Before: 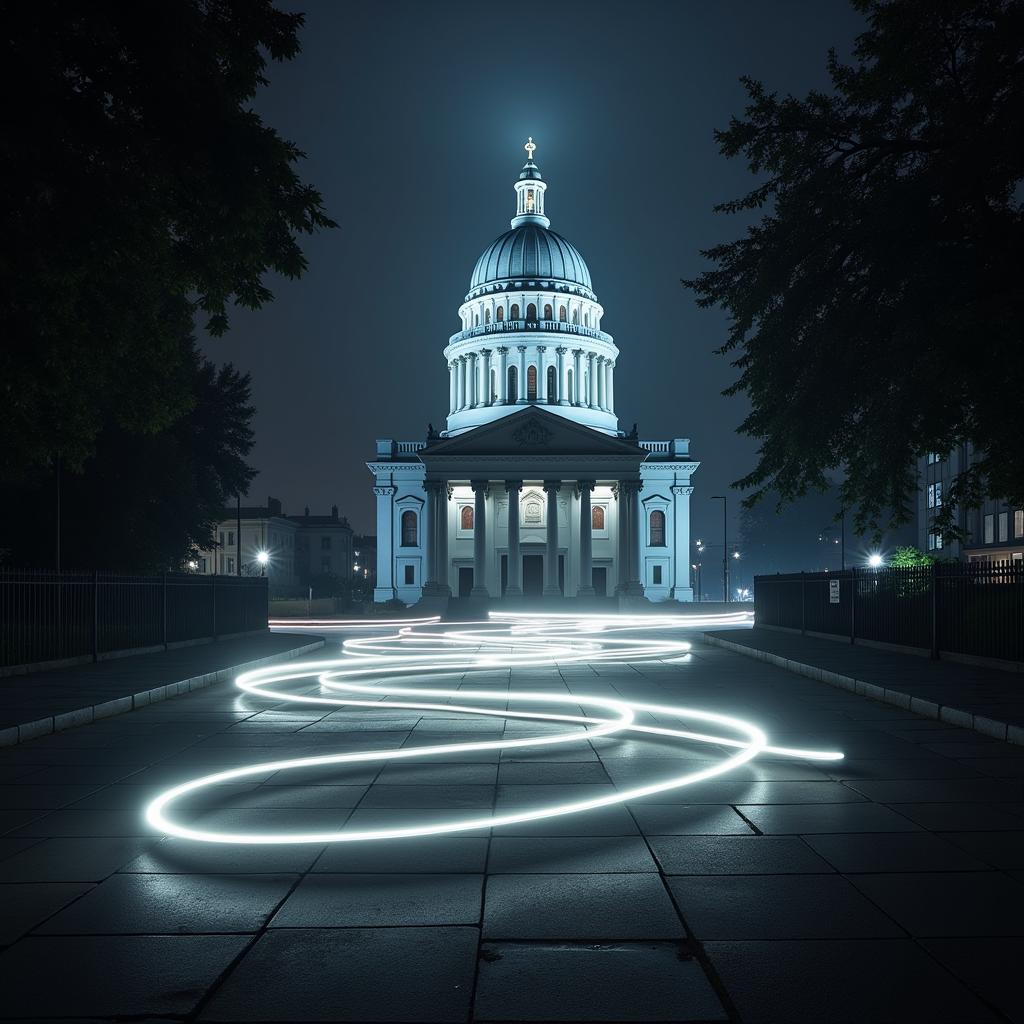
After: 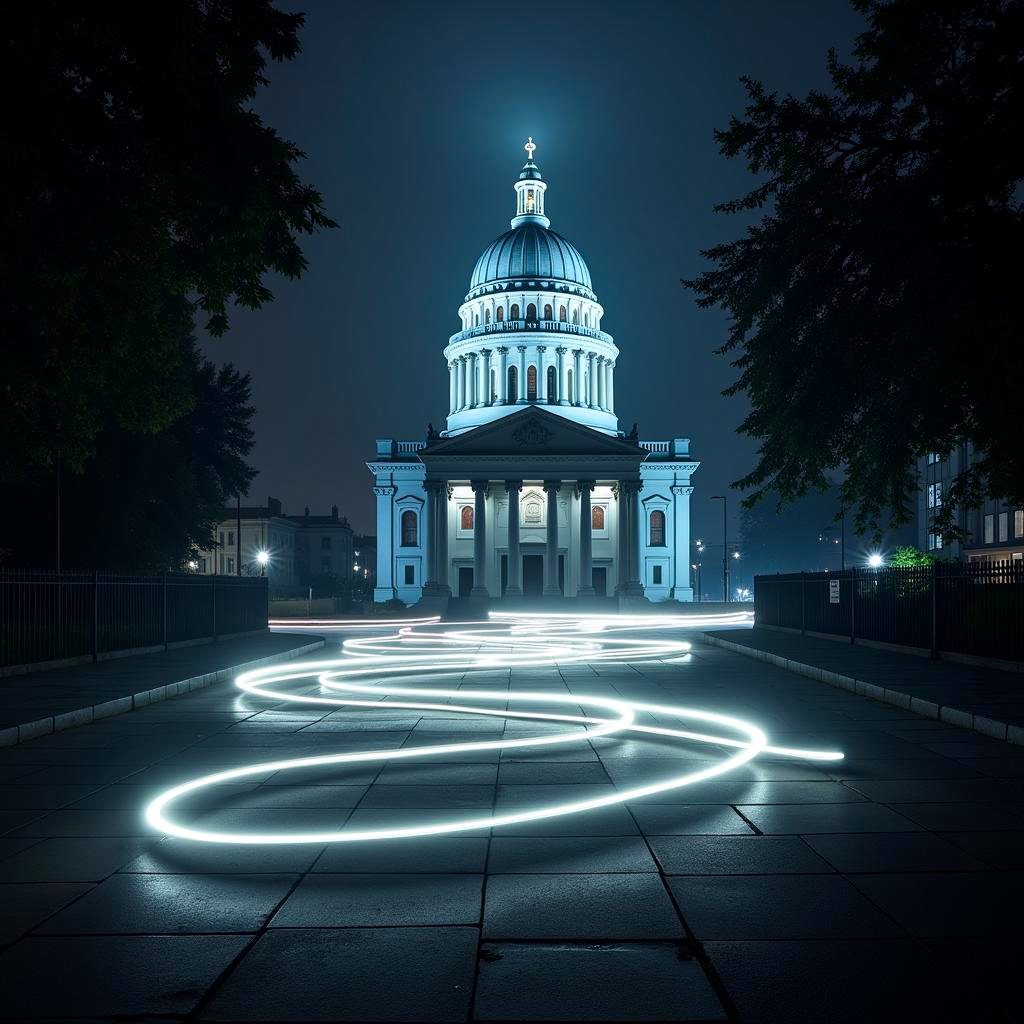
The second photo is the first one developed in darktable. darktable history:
contrast brightness saturation: contrast 0.09, saturation 0.282
local contrast: highlights 100%, shadows 101%, detail 119%, midtone range 0.2
